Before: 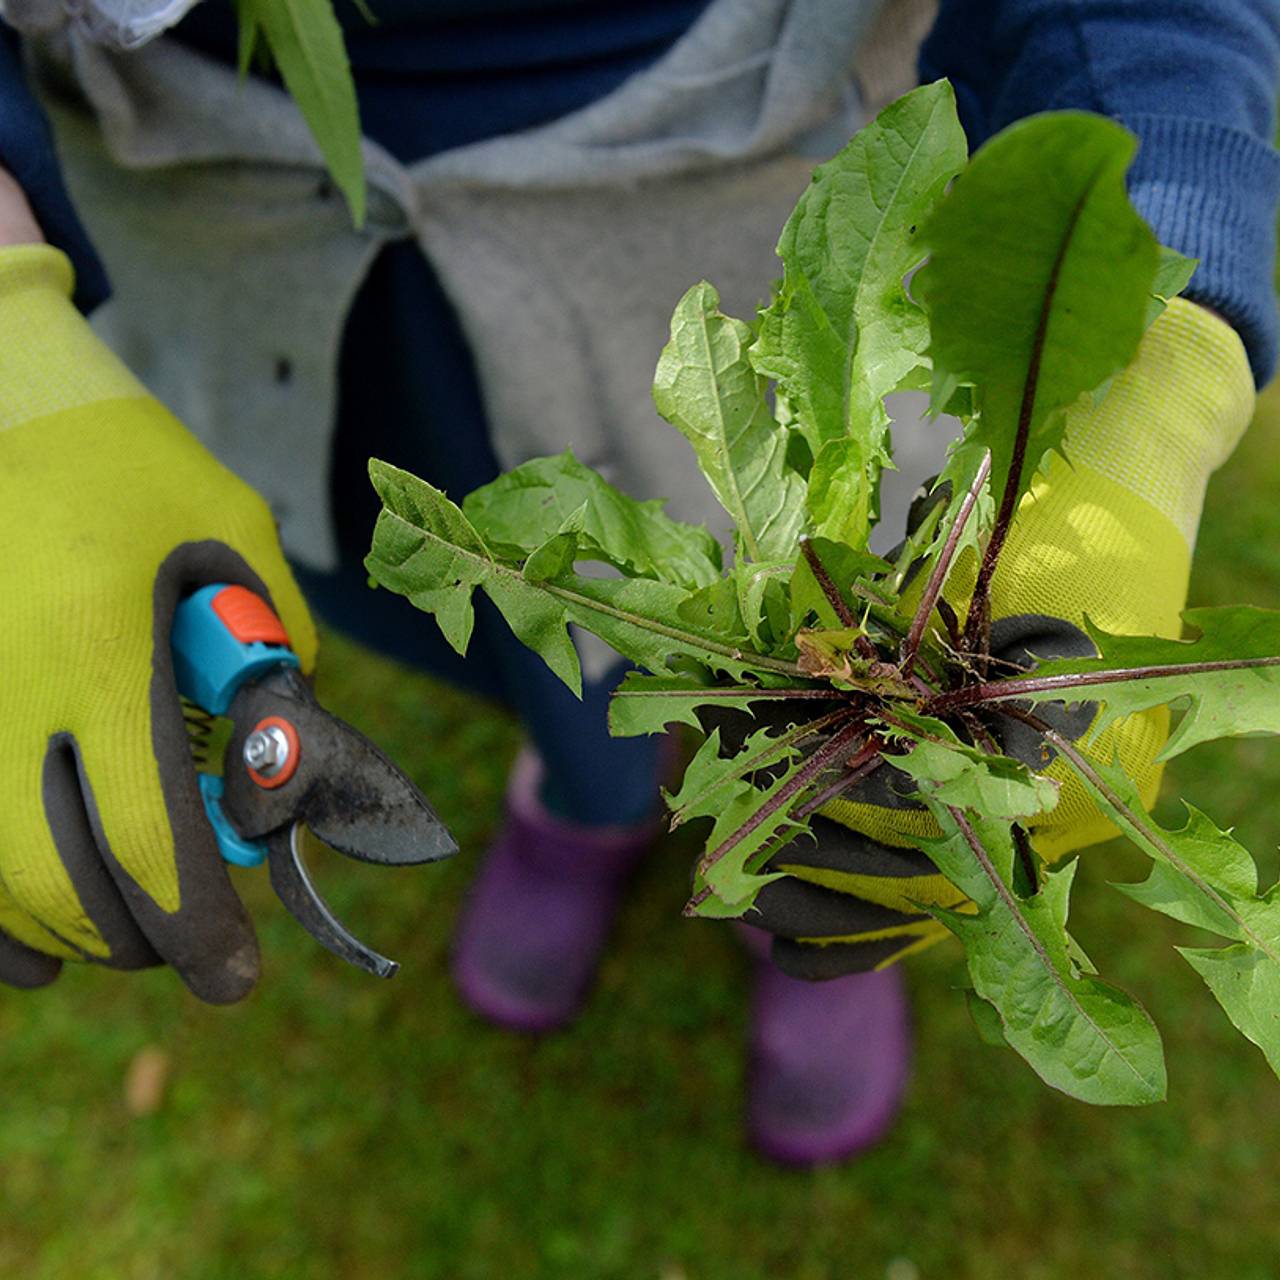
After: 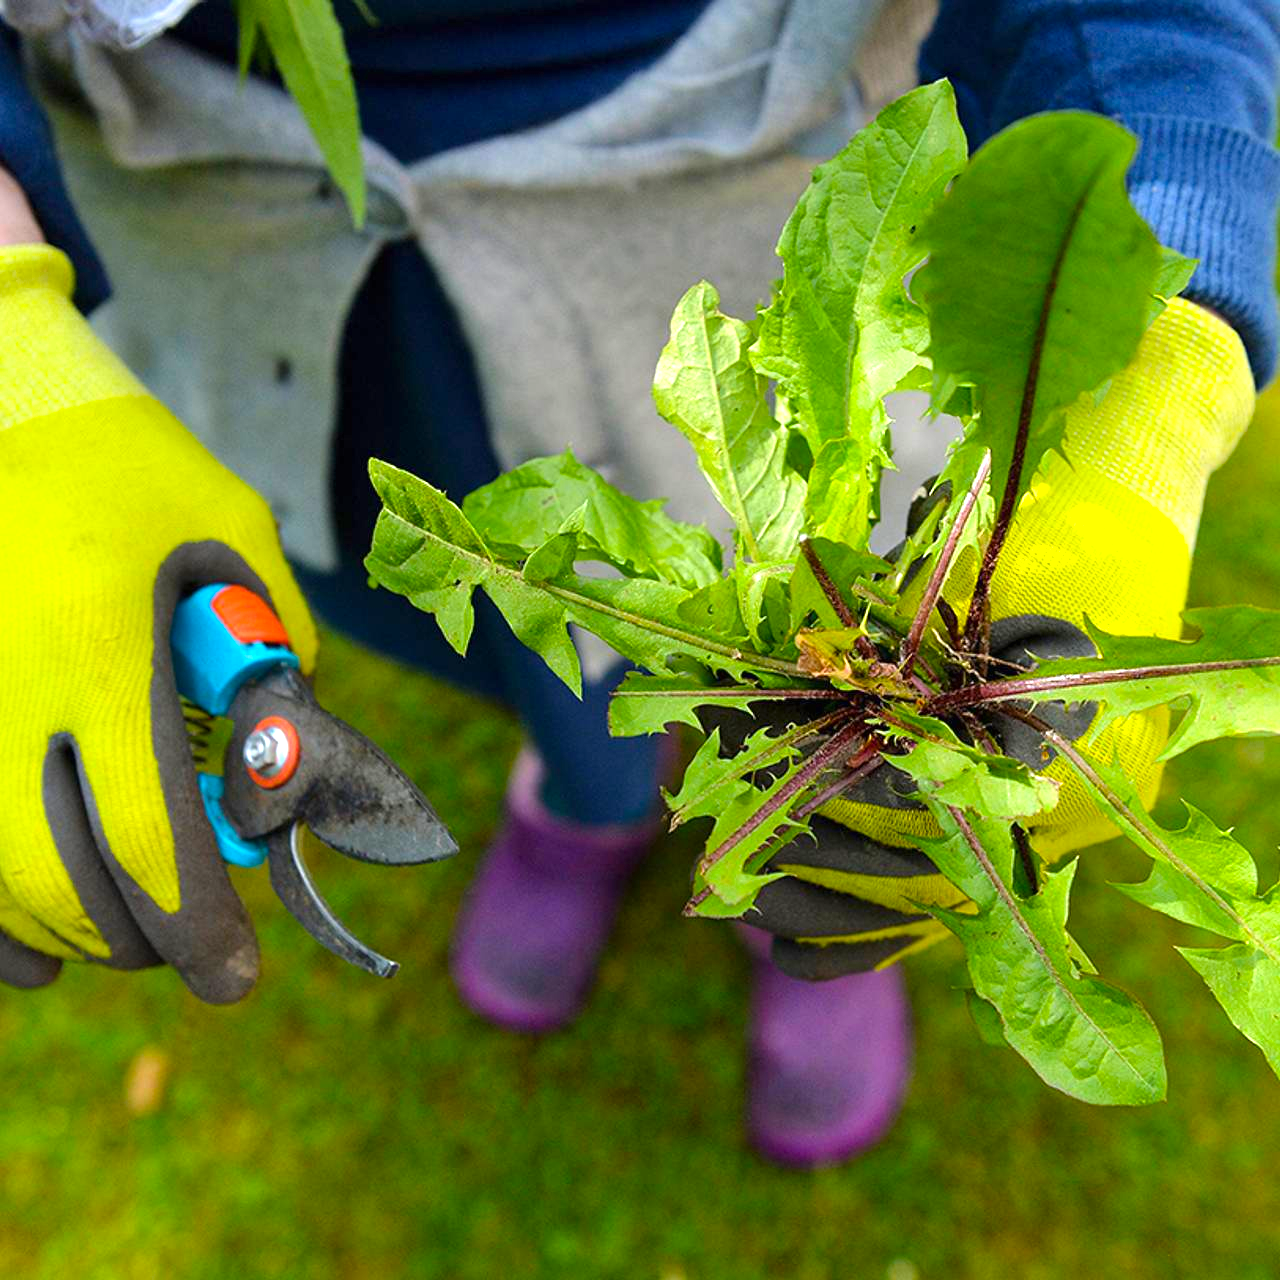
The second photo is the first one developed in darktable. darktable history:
color balance rgb: perceptual saturation grading › global saturation 20%, global vibrance 20%
exposure: black level correction 0, exposure 1 EV, compensate exposure bias true, compensate highlight preservation false
